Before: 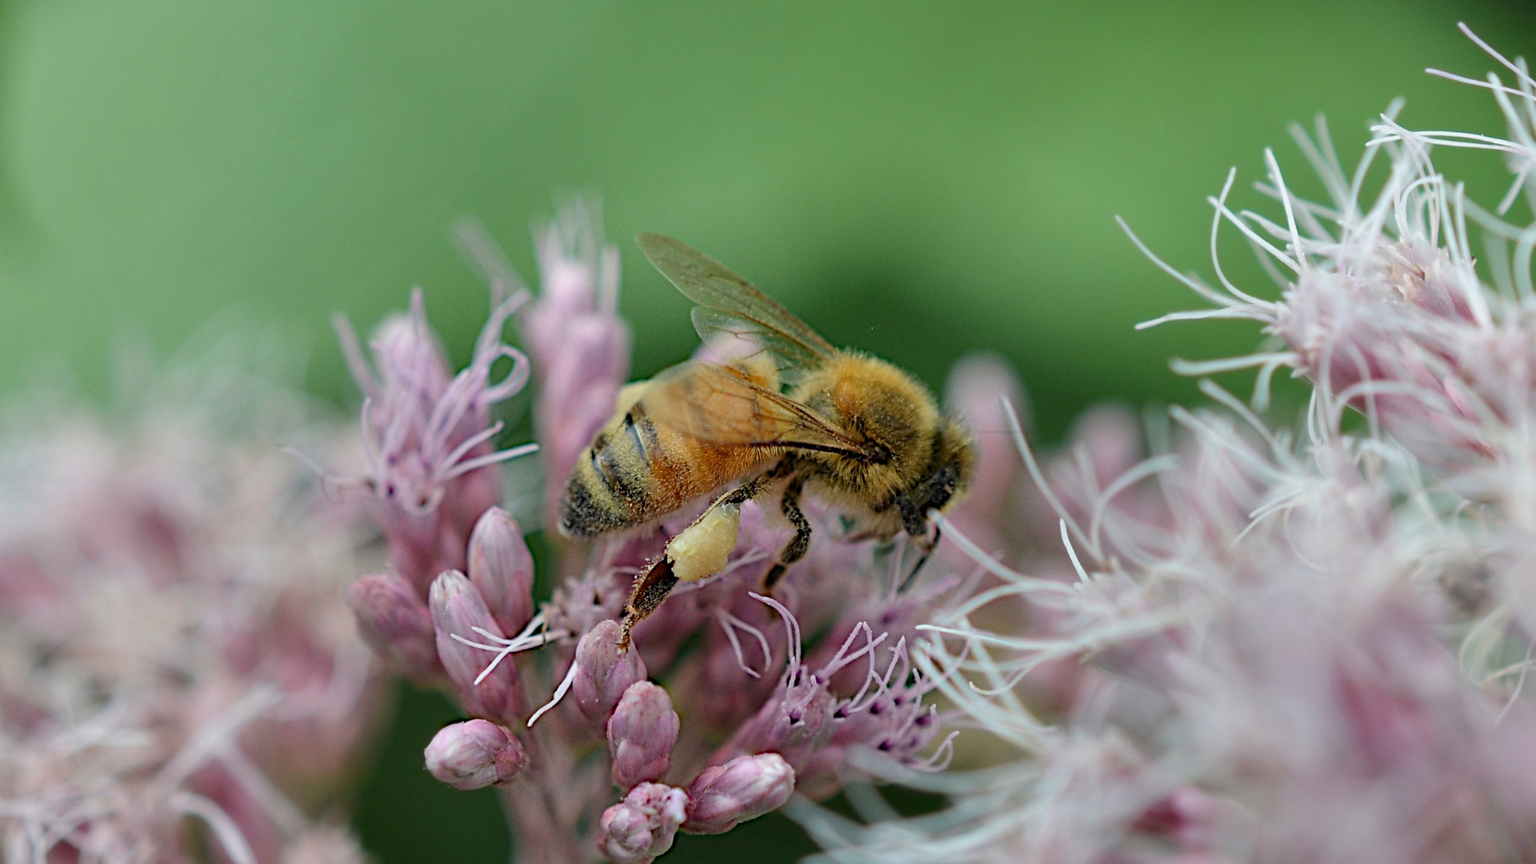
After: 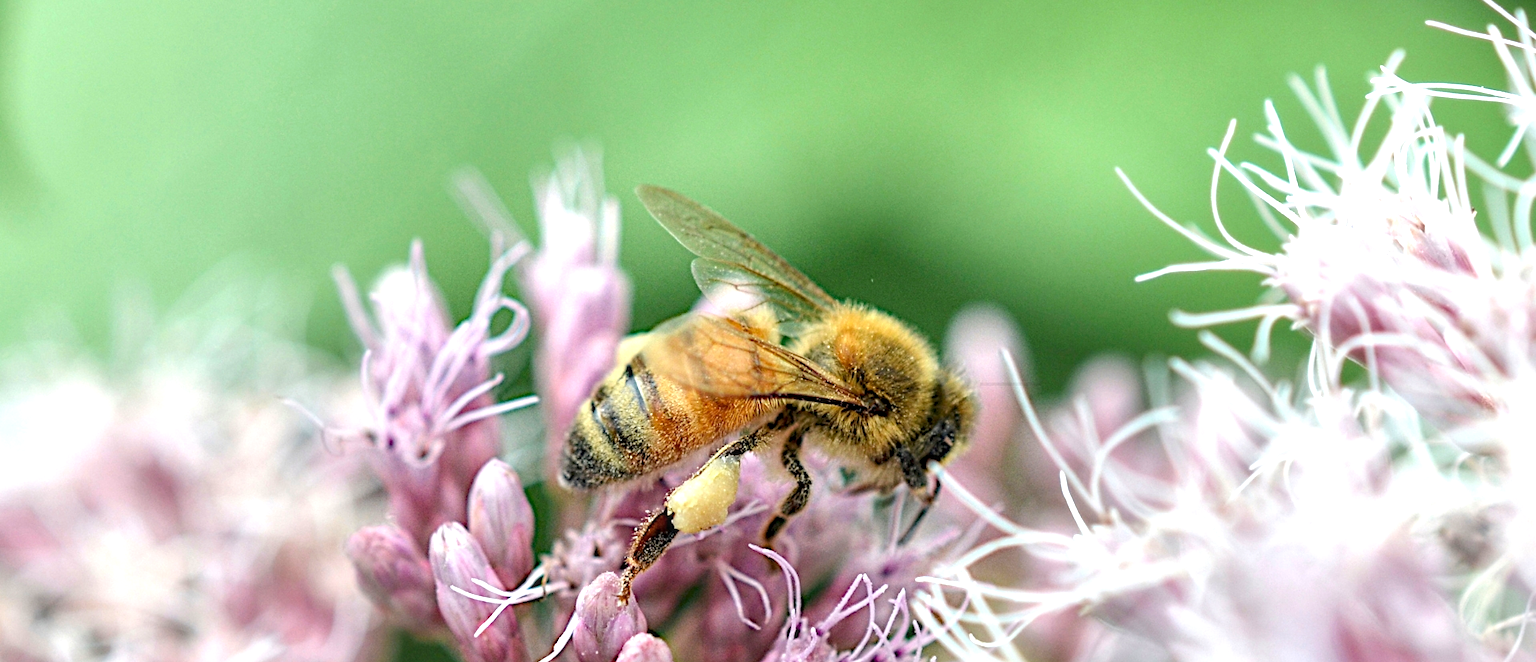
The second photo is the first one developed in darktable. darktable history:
exposure: exposure 1.073 EV, compensate highlight preservation false
local contrast: on, module defaults
crop: top 5.602%, bottom 17.717%
